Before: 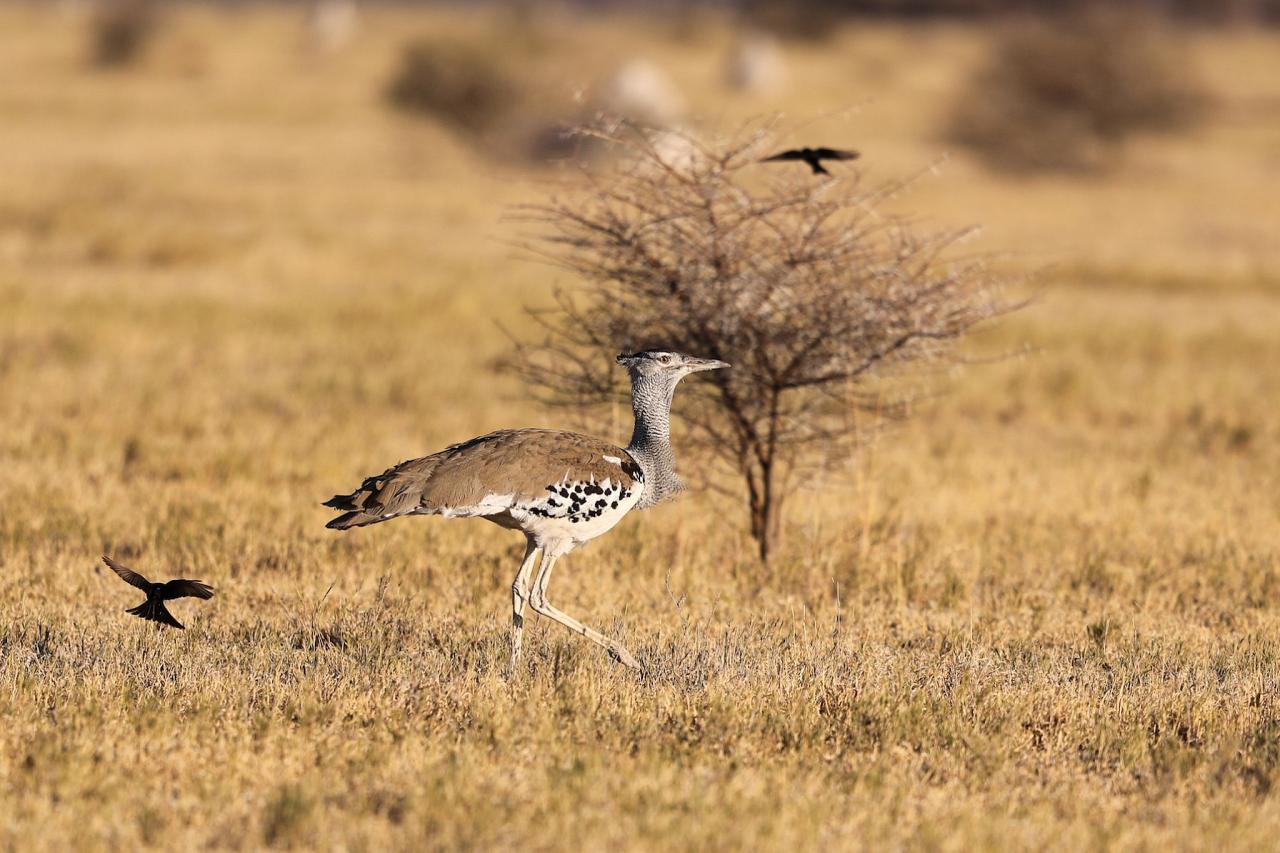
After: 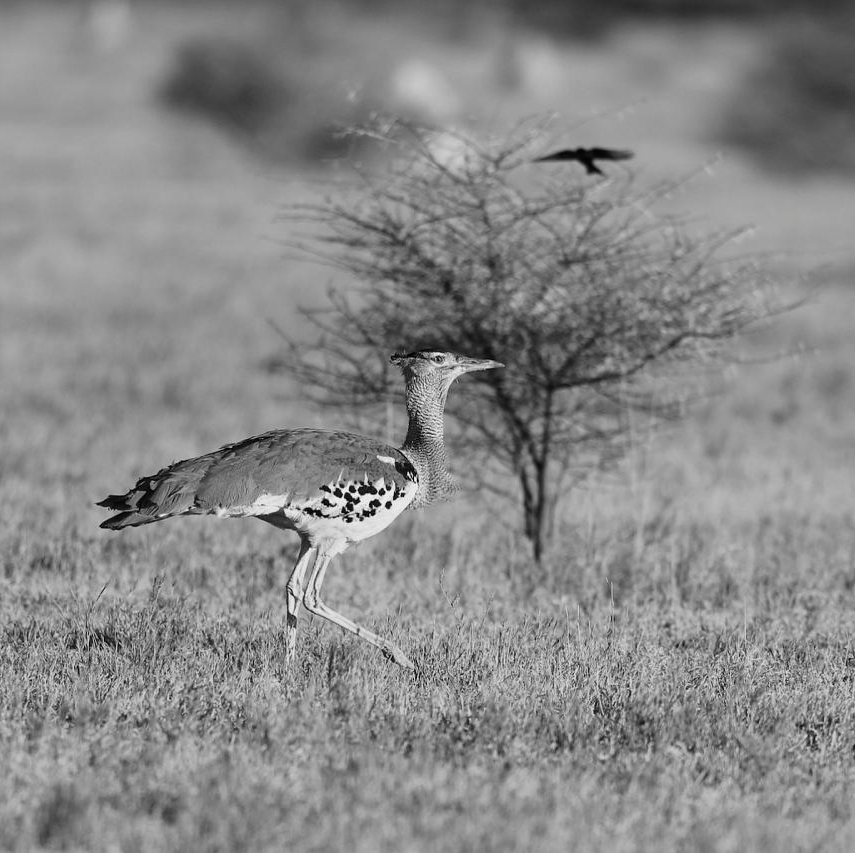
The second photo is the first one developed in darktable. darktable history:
color calibration: output gray [0.22, 0.42, 0.37, 0], gray › normalize channels true, illuminant same as pipeline (D50), adaptation XYZ, x 0.346, y 0.359, gamut compression 0
color balance rgb: perceptual saturation grading › global saturation 20%, perceptual saturation grading › highlights -25%, perceptual saturation grading › shadows 25%, global vibrance 50%
crop and rotate: left 17.732%, right 15.423%
